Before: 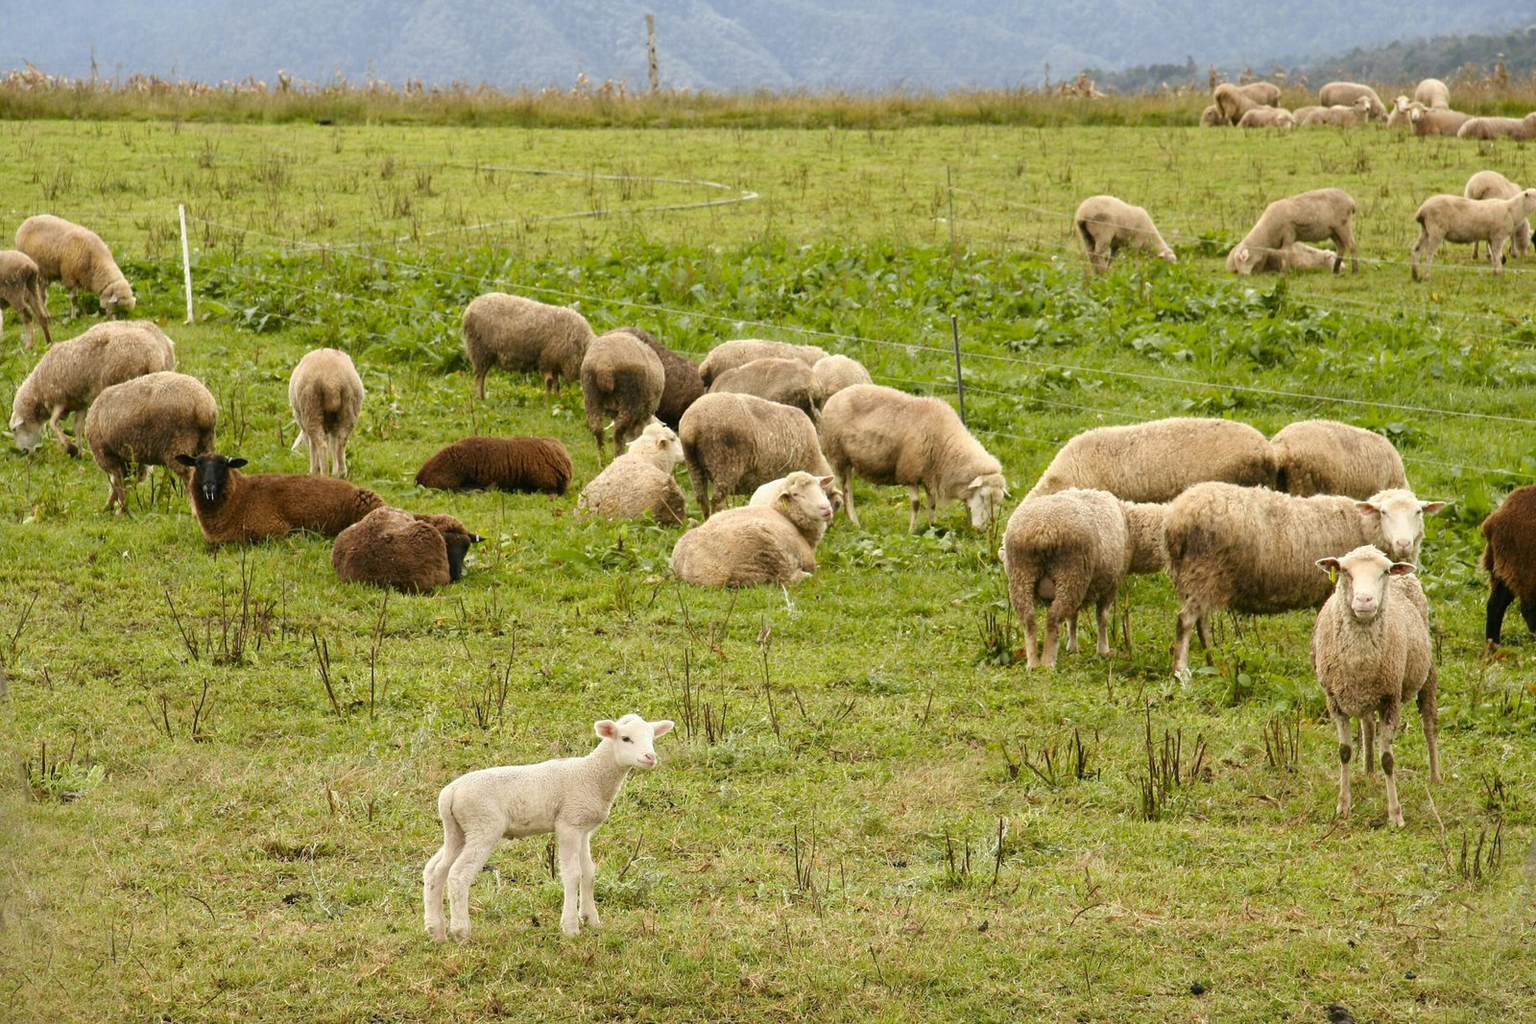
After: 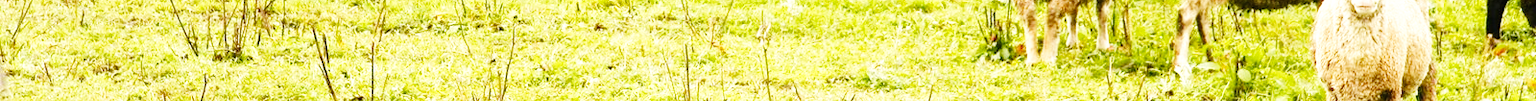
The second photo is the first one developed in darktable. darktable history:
base curve: curves: ch0 [(0, 0.003) (0.001, 0.002) (0.006, 0.004) (0.02, 0.022) (0.048, 0.086) (0.094, 0.234) (0.162, 0.431) (0.258, 0.629) (0.385, 0.8) (0.548, 0.918) (0.751, 0.988) (1, 1)], preserve colors none
crop and rotate: top 59.084%, bottom 30.916%
exposure: exposure 0.64 EV, compensate highlight preservation false
